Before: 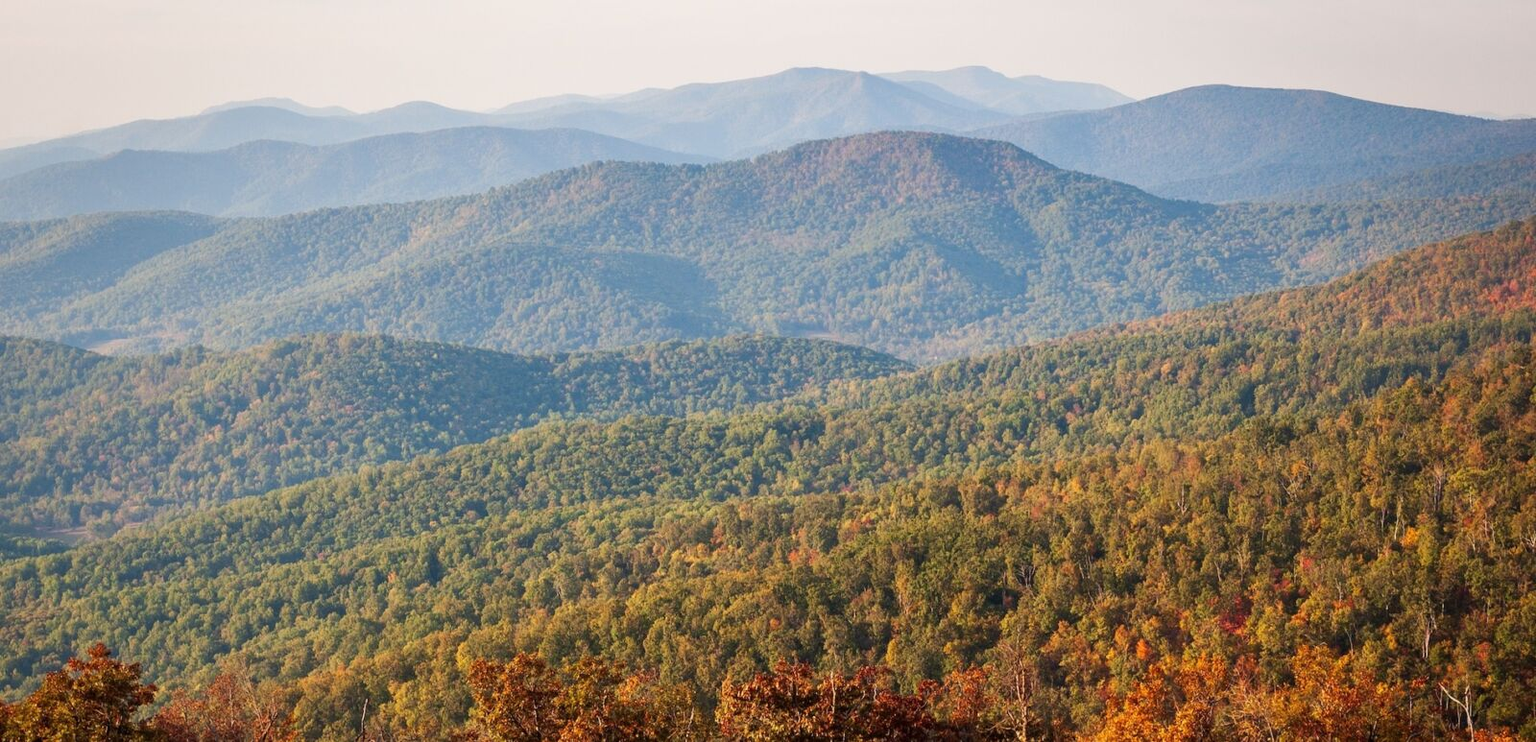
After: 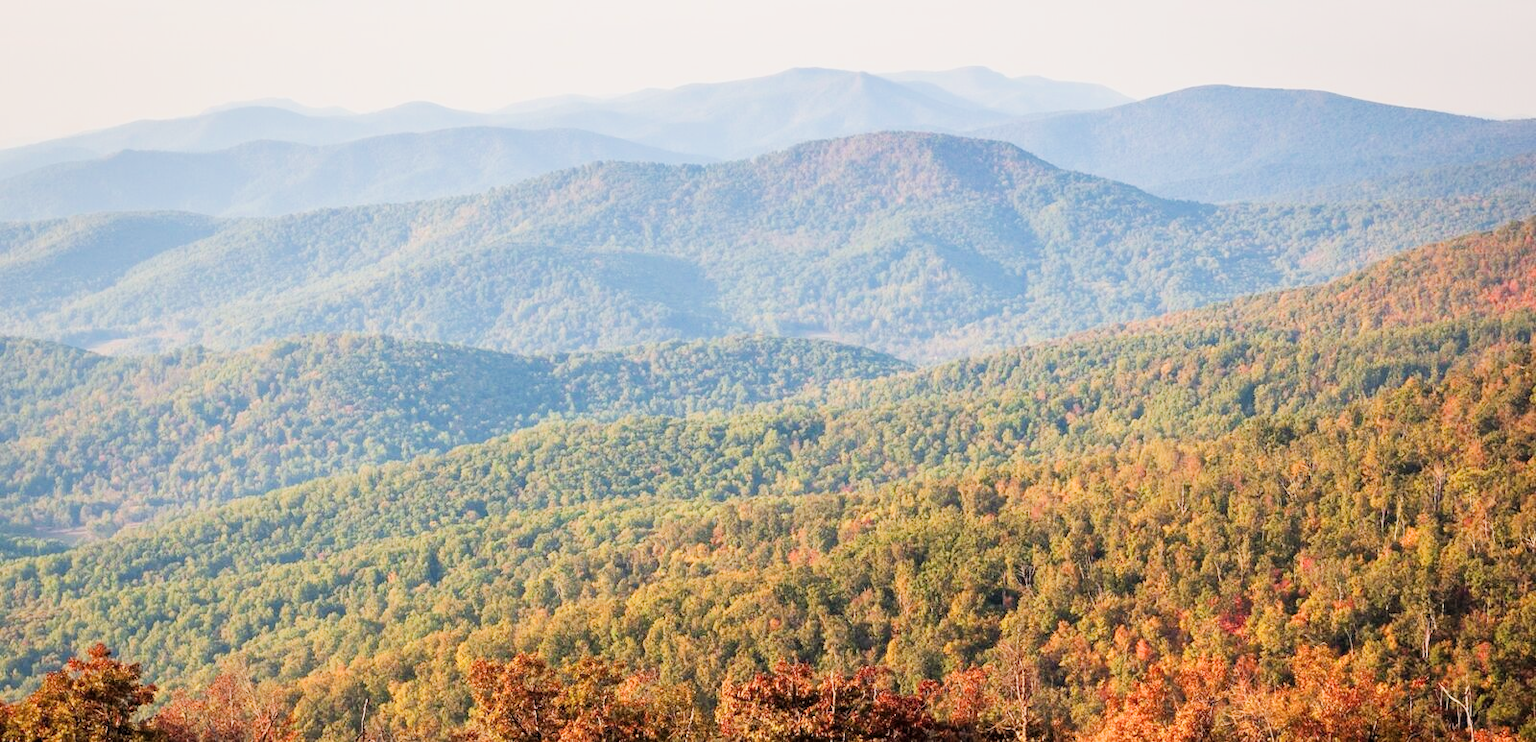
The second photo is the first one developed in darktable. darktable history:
exposure: black level correction 0, exposure 1.199 EV, compensate exposure bias true, compensate highlight preservation false
filmic rgb: black relative exposure -7.65 EV, white relative exposure 4.56 EV, hardness 3.61, contrast 1.049
